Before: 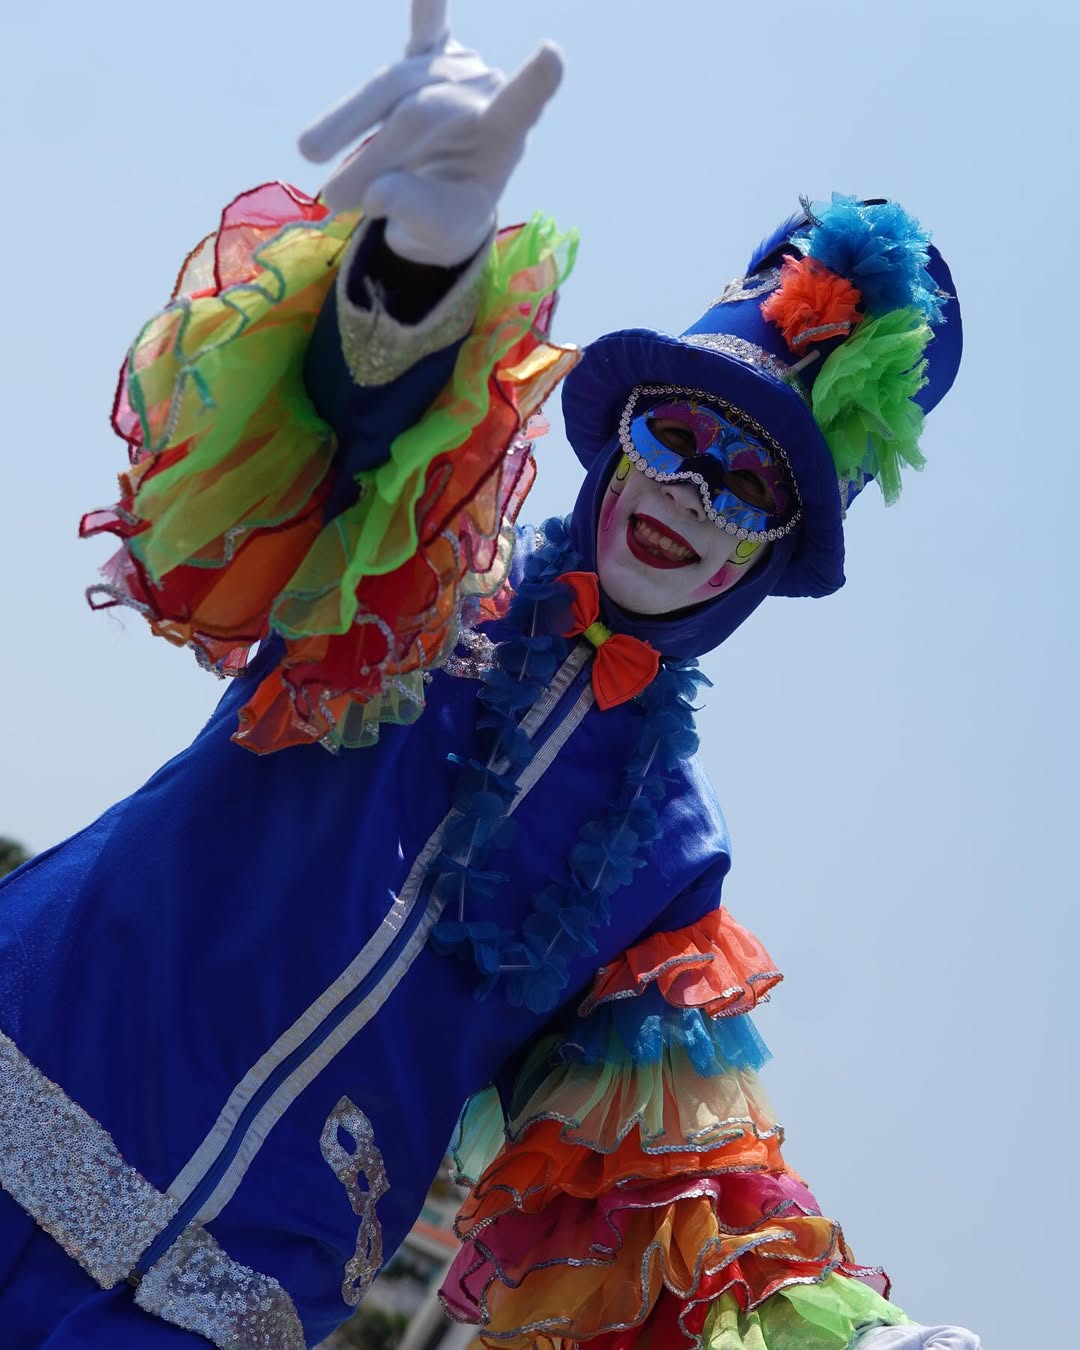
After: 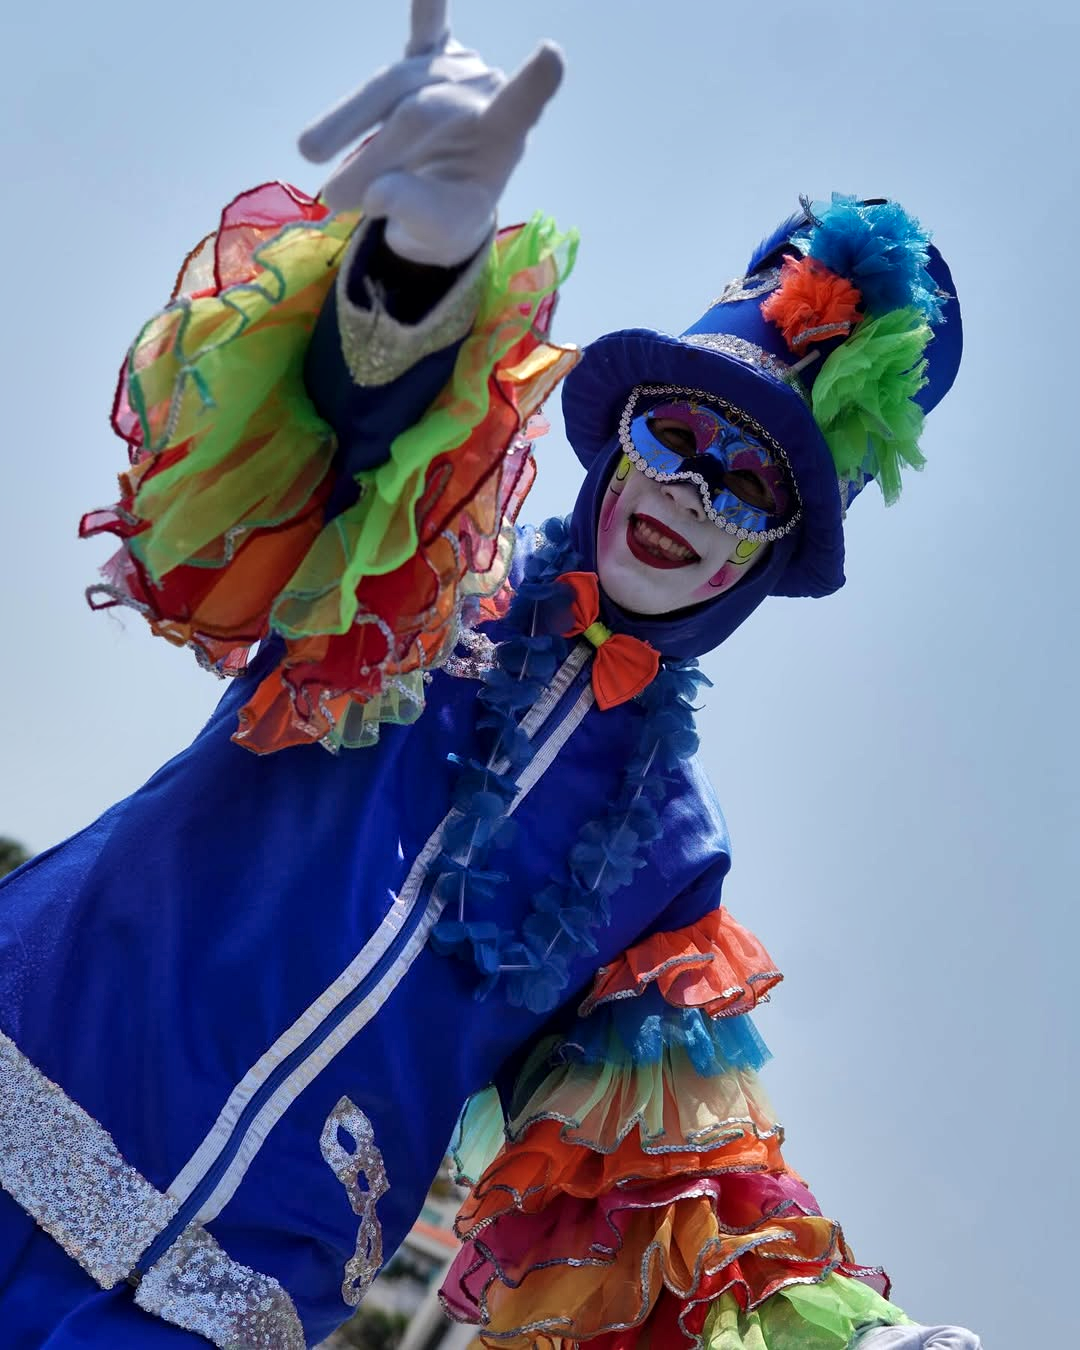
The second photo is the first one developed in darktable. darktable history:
shadows and highlights: low approximation 0.01, soften with gaussian
local contrast: mode bilateral grid, contrast 21, coarseness 49, detail 130%, midtone range 0.2
